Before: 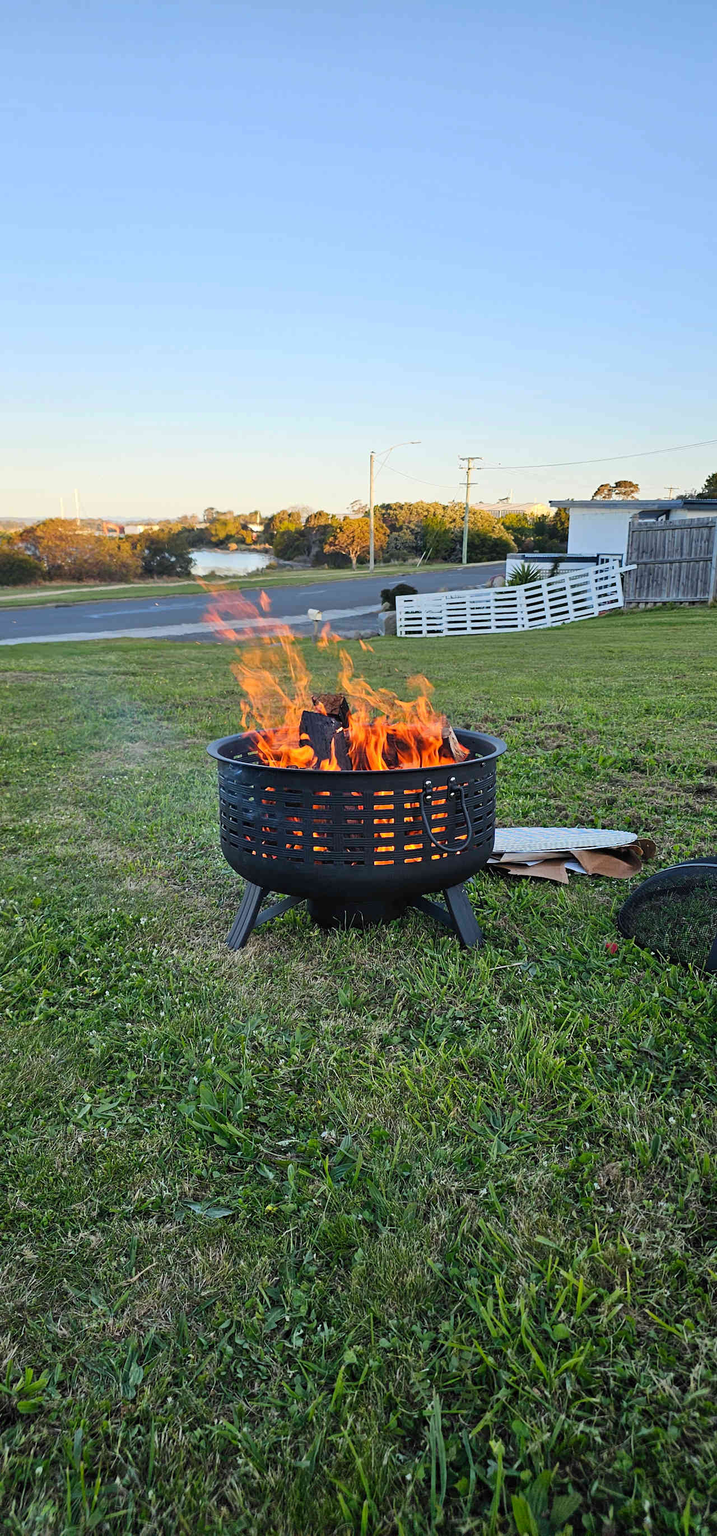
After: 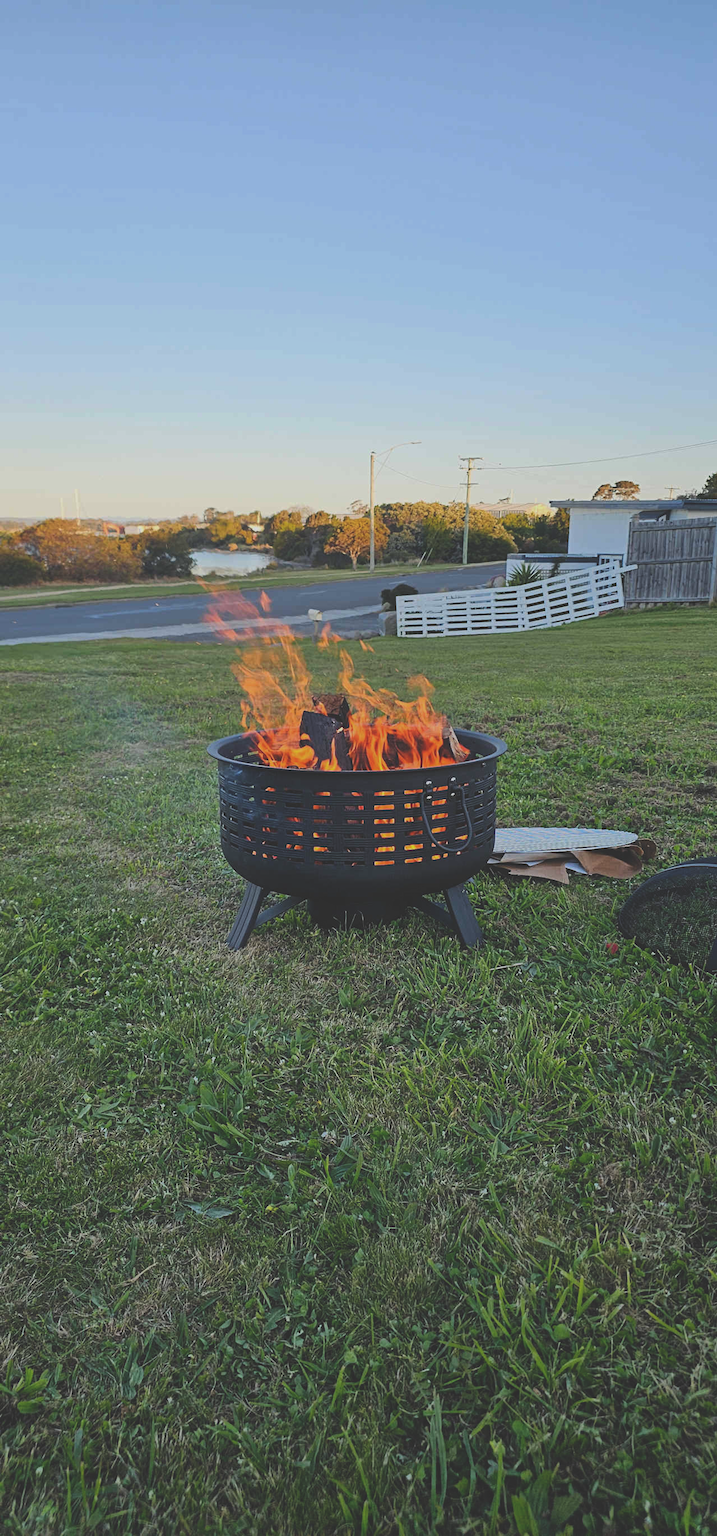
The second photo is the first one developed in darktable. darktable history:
contrast equalizer: octaves 7, y [[0.5, 0.5, 0.472, 0.5, 0.5, 0.5], [0.5 ×6], [0.5 ×6], [0 ×6], [0 ×6]]
exposure: black level correction -0.036, exposure -0.497 EV, compensate highlight preservation false
